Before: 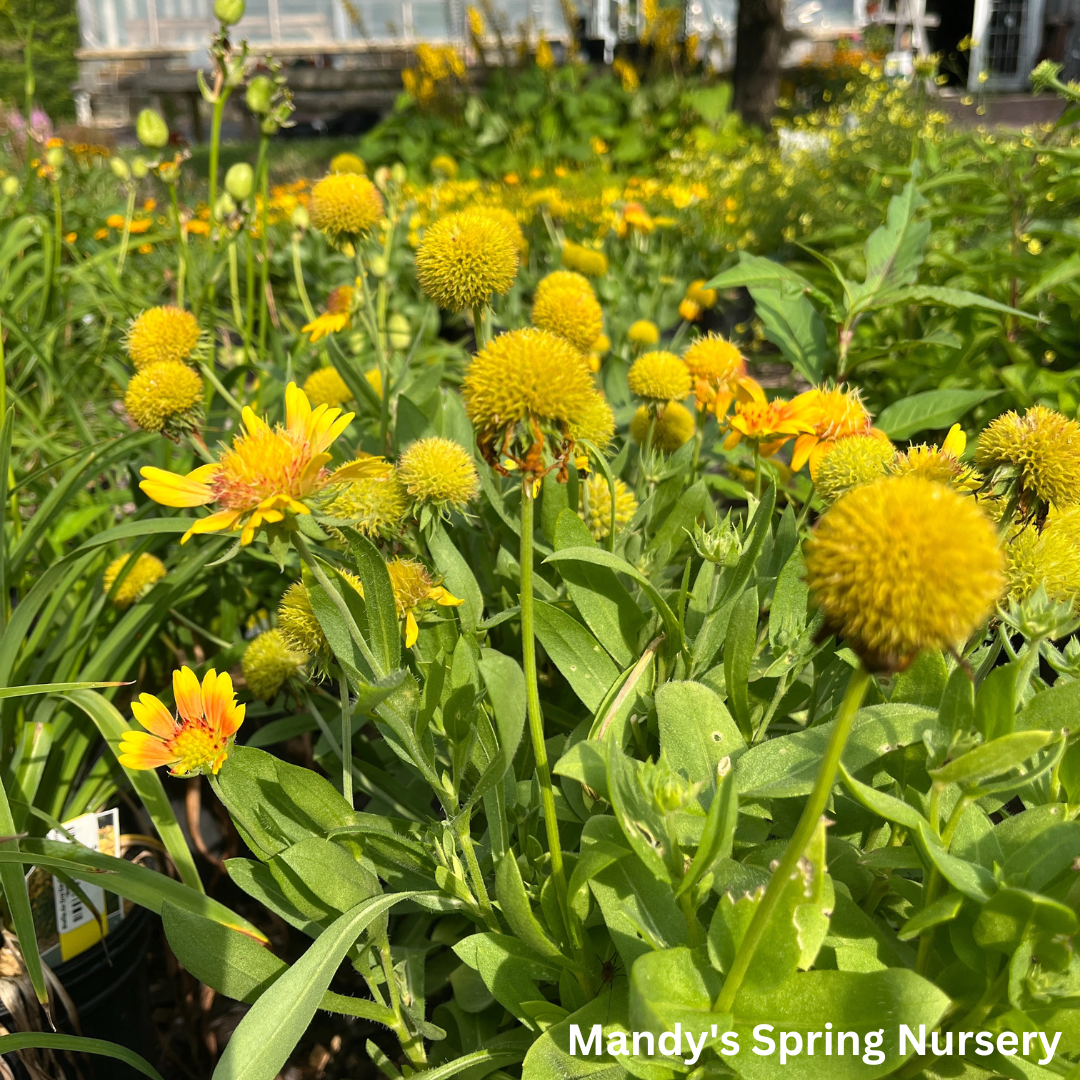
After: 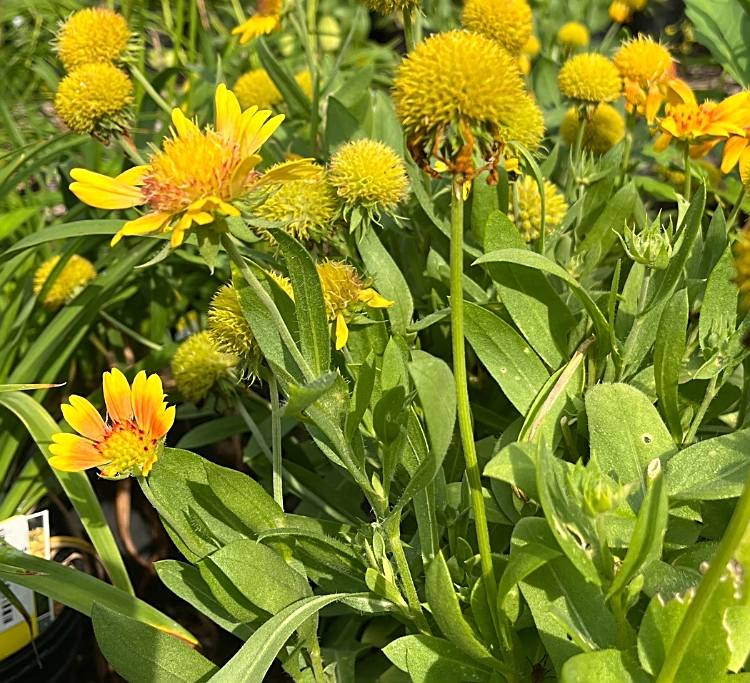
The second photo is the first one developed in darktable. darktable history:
sharpen: on, module defaults
crop: left 6.519%, top 27.642%, right 23.949%, bottom 9.04%
